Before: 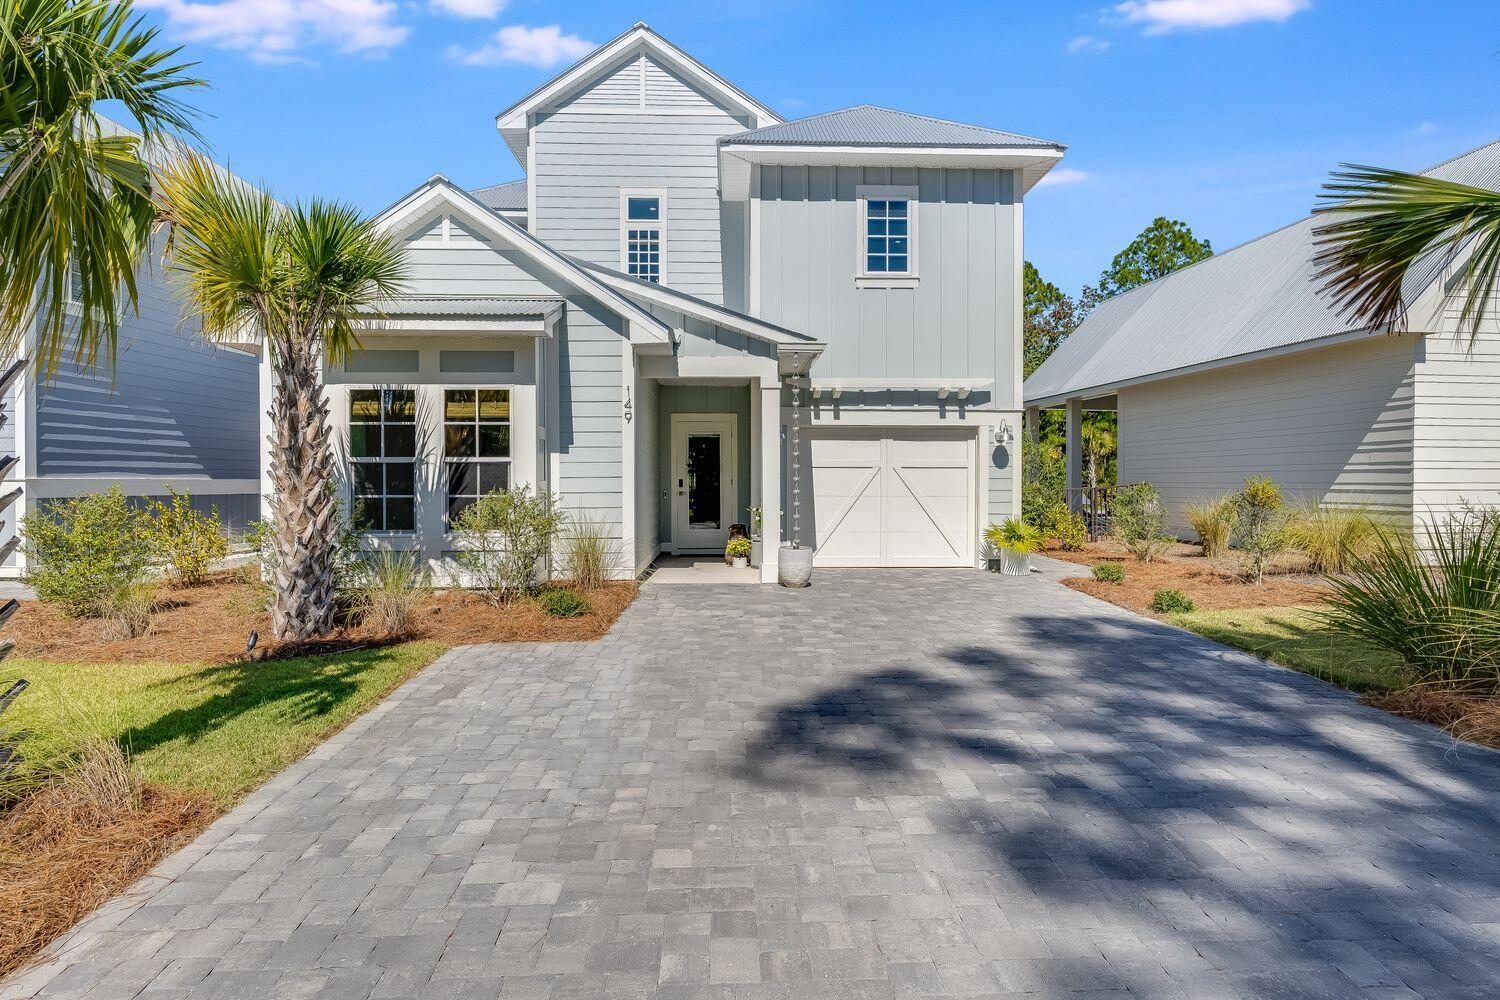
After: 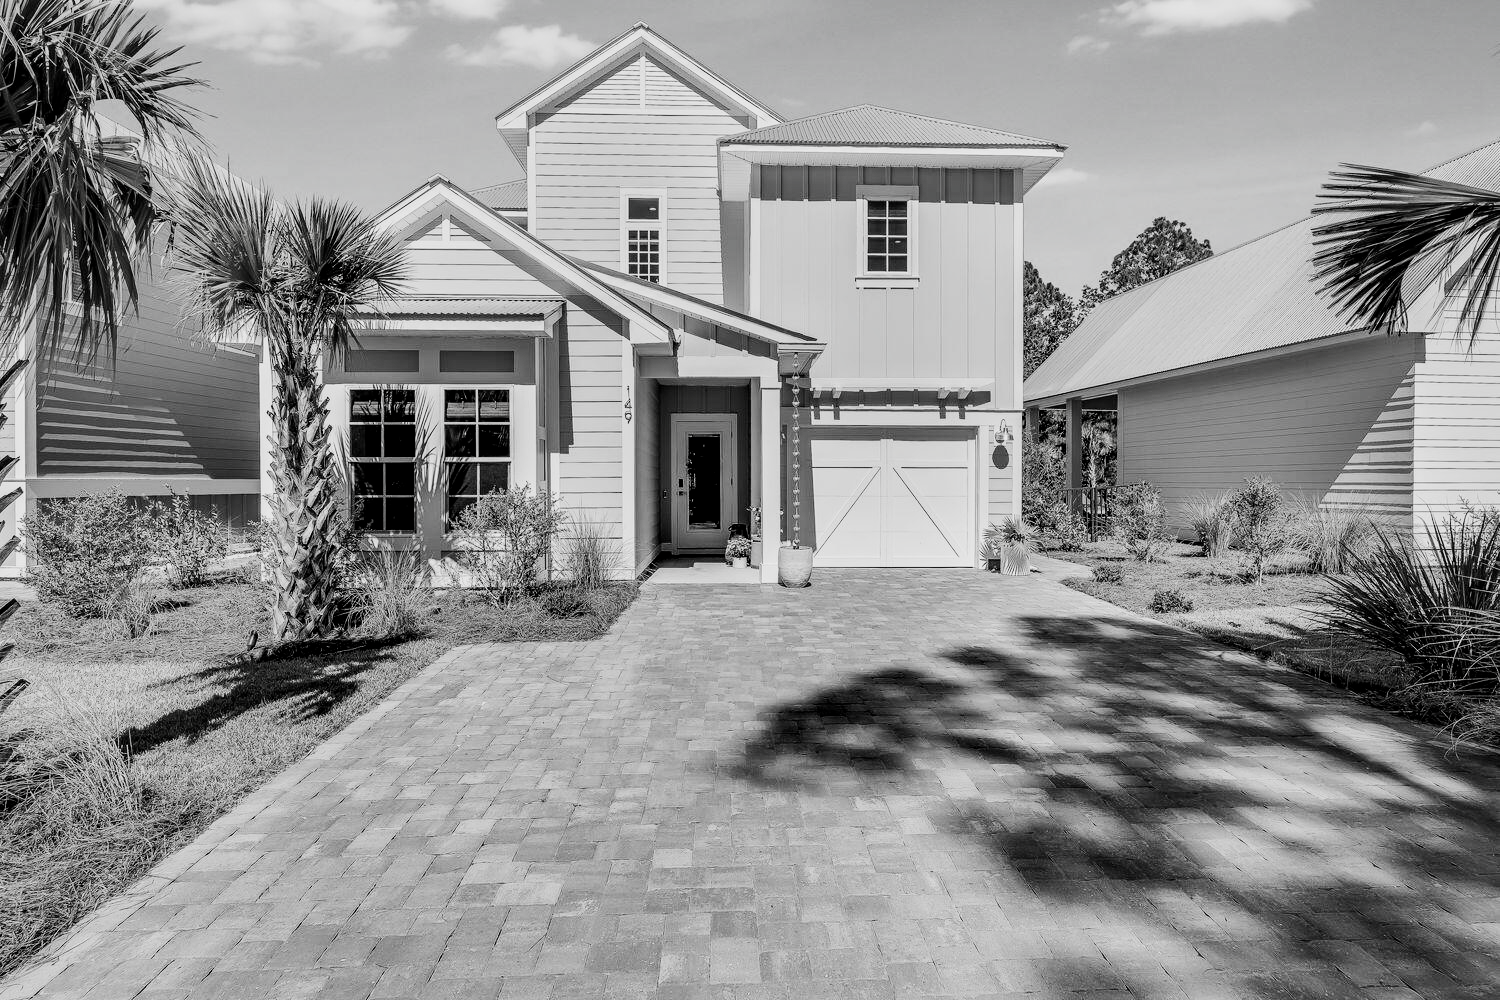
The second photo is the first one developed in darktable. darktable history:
filmic rgb: black relative exposure -5.09 EV, white relative exposure 3.53 EV, threshold 3.02 EV, hardness 3.18, contrast 1.5, highlights saturation mix -49.59%, preserve chrominance no, color science v5 (2021), contrast in shadows safe, contrast in highlights safe, enable highlight reconstruction true
color zones: curves: ch0 [(0.018, 0.548) (0.197, 0.654) (0.425, 0.447) (0.605, 0.658) (0.732, 0.579)]; ch1 [(0.105, 0.531) (0.224, 0.531) (0.386, 0.39) (0.618, 0.456) (0.732, 0.456) (0.956, 0.421)]; ch2 [(0.039, 0.583) (0.215, 0.465) (0.399, 0.544) (0.465, 0.548) (0.614, 0.447) (0.724, 0.43) (0.882, 0.623) (0.956, 0.632)], mix -123.1%
local contrast: mode bilateral grid, contrast 21, coarseness 51, detail 119%, midtone range 0.2
